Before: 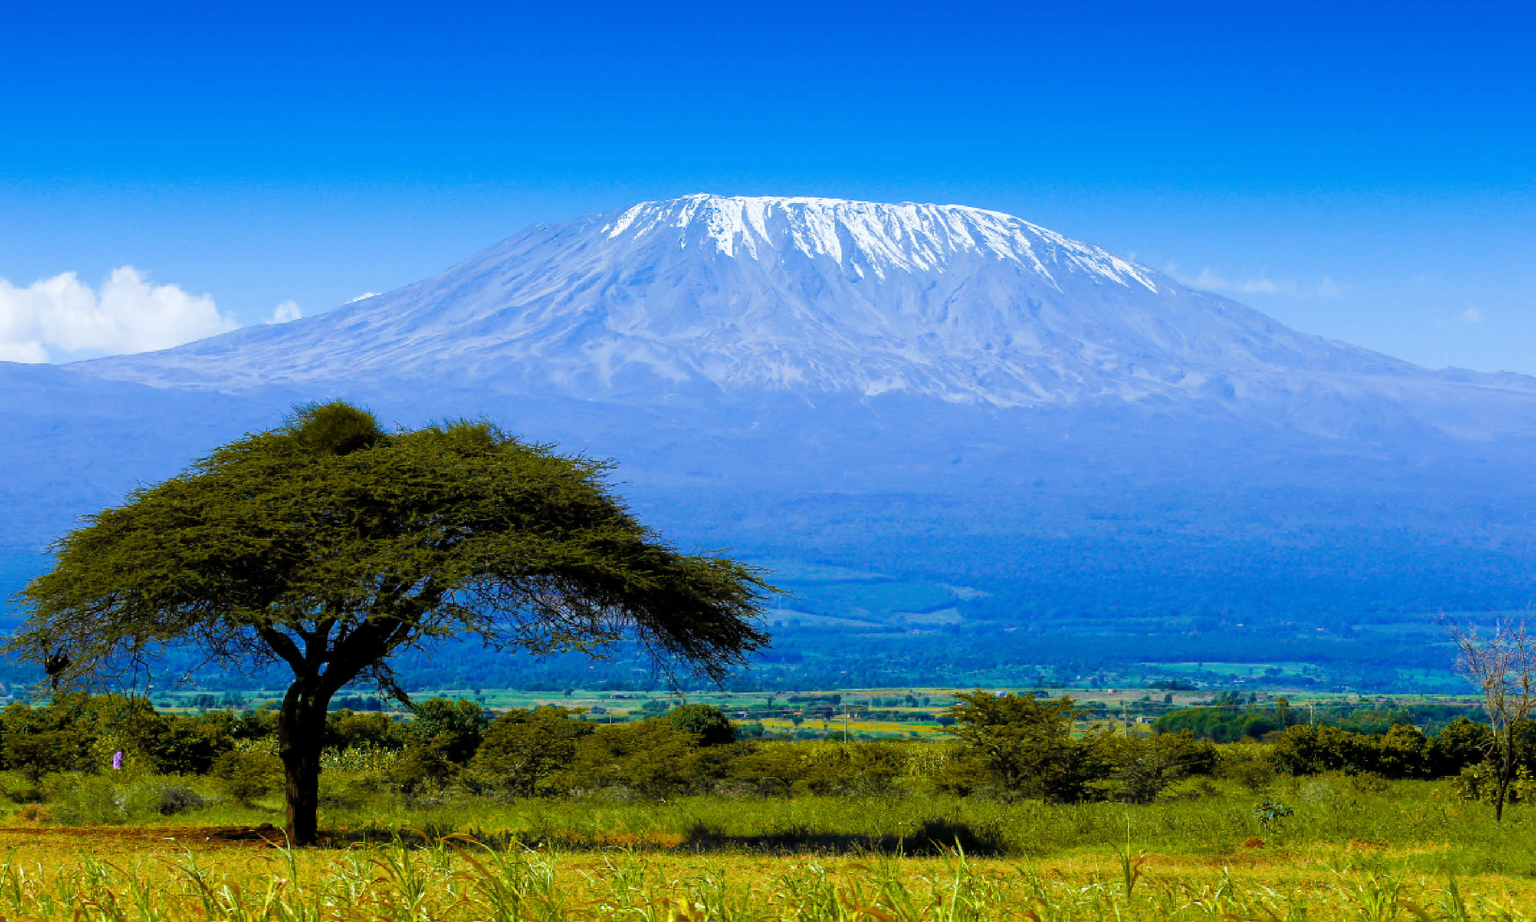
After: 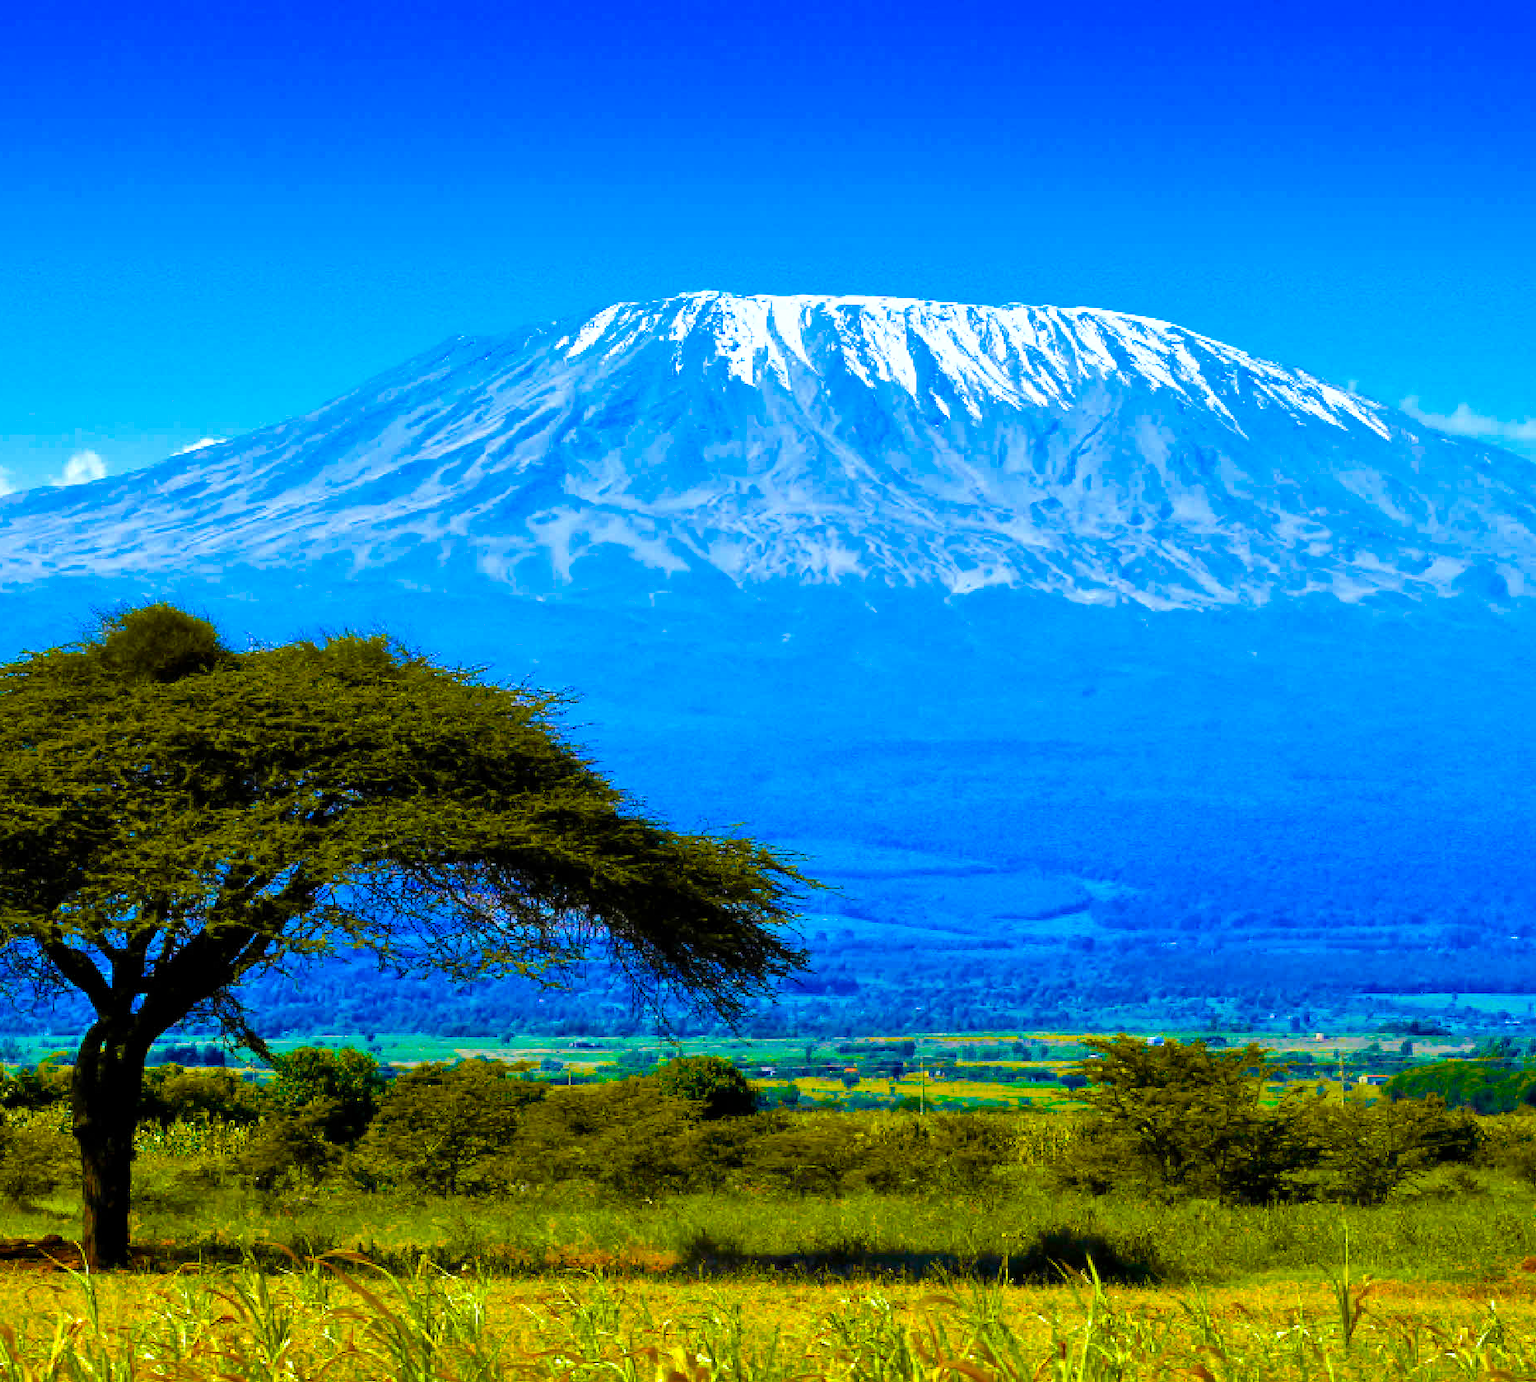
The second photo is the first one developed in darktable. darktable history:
crop and rotate: left 15.055%, right 18.278%
color balance rgb: linear chroma grading › shadows 10%, linear chroma grading › highlights 10%, linear chroma grading › global chroma 15%, linear chroma grading › mid-tones 15%, perceptual saturation grading › global saturation 40%, perceptual saturation grading › highlights -25%, perceptual saturation grading › mid-tones 35%, perceptual saturation grading › shadows 35%, perceptual brilliance grading › global brilliance 11.29%, global vibrance 11.29%
shadows and highlights: shadows 40, highlights -54, highlights color adjustment 46%, low approximation 0.01, soften with gaussian
